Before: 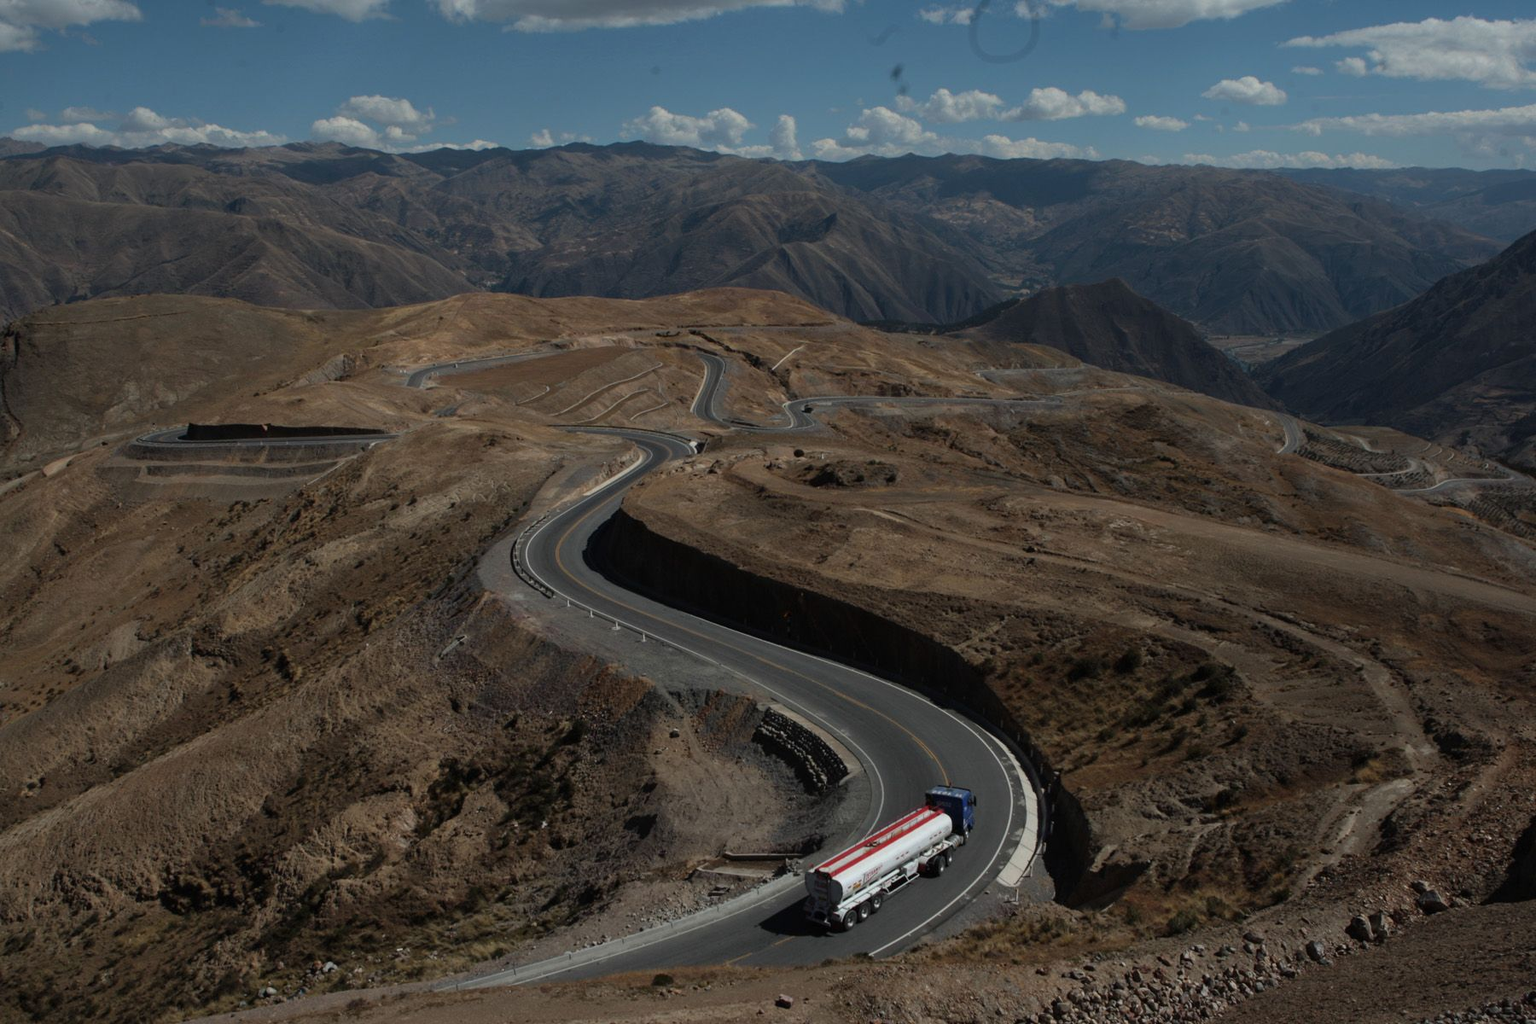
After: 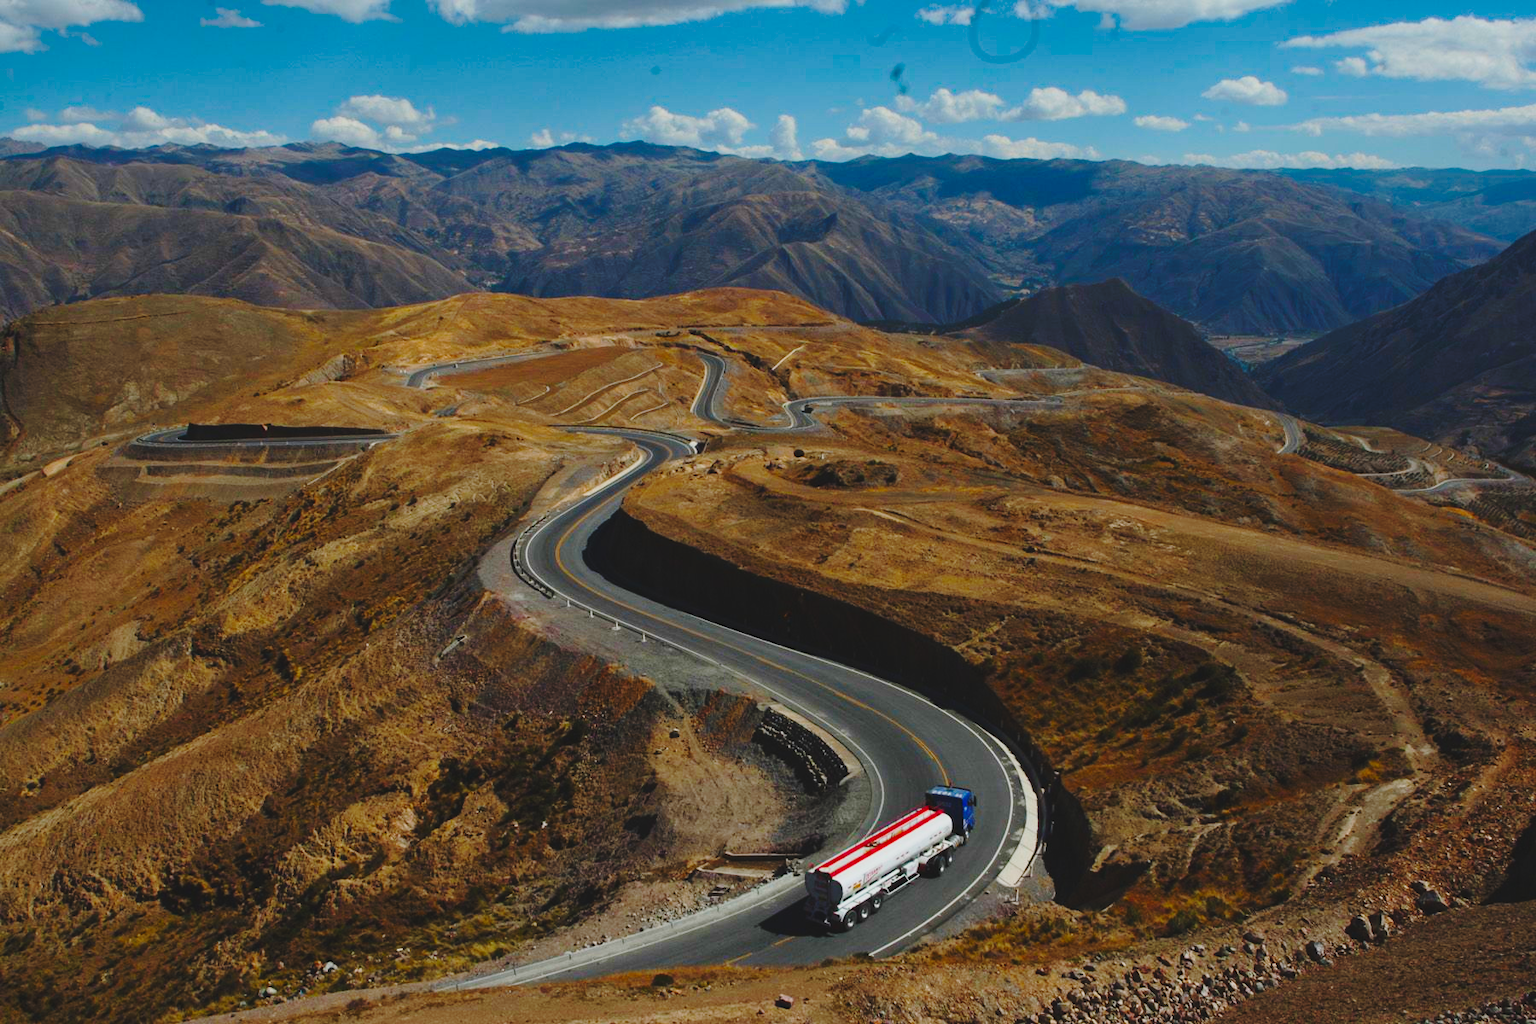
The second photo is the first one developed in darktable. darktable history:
base curve: curves: ch0 [(0, 0) (0.036, 0.037) (0.121, 0.228) (0.46, 0.76) (0.859, 0.983) (1, 1)], preserve colors none
contrast brightness saturation: contrast -0.159, brightness 0.044, saturation -0.116
tone curve: curves: ch0 [(0, 0) (0.003, 0.019) (0.011, 0.019) (0.025, 0.022) (0.044, 0.026) (0.069, 0.032) (0.1, 0.052) (0.136, 0.081) (0.177, 0.123) (0.224, 0.17) (0.277, 0.219) (0.335, 0.276) (0.399, 0.344) (0.468, 0.421) (0.543, 0.508) (0.623, 0.604) (0.709, 0.705) (0.801, 0.797) (0.898, 0.894) (1, 1)], color space Lab, independent channels, preserve colors none
color balance rgb: global offset › luminance 0.469%, global offset › hue 56.8°, linear chroma grading › shadows 16.496%, perceptual saturation grading › global saturation 37.161%, perceptual saturation grading › shadows 35.025%, global vibrance 20%
